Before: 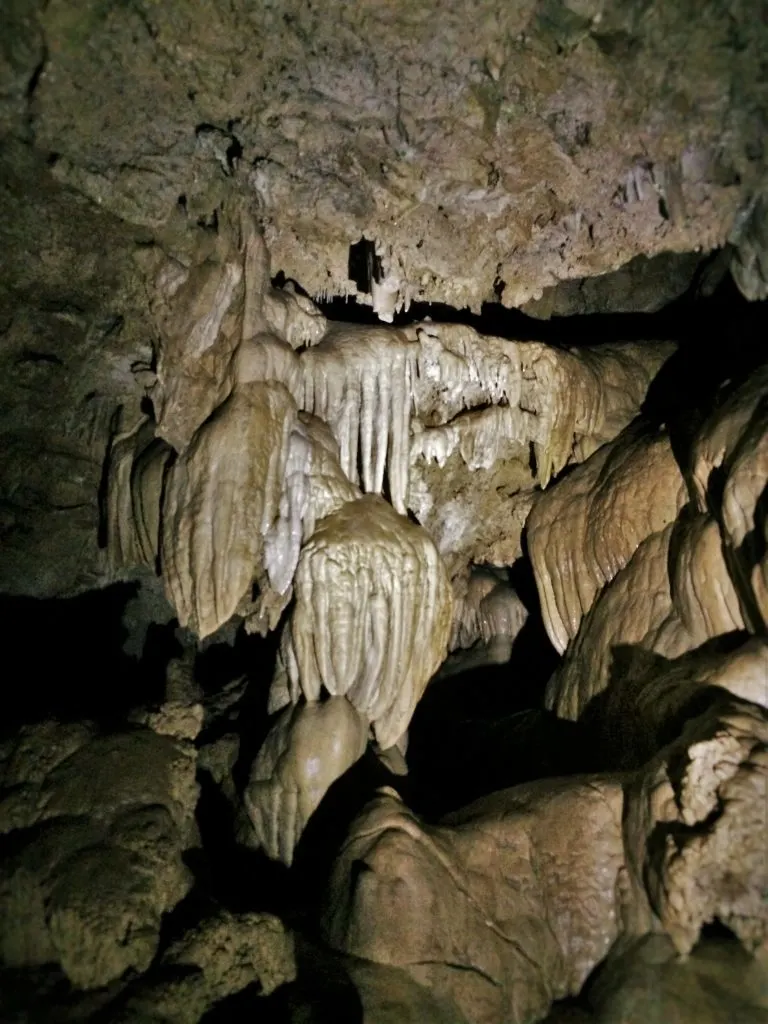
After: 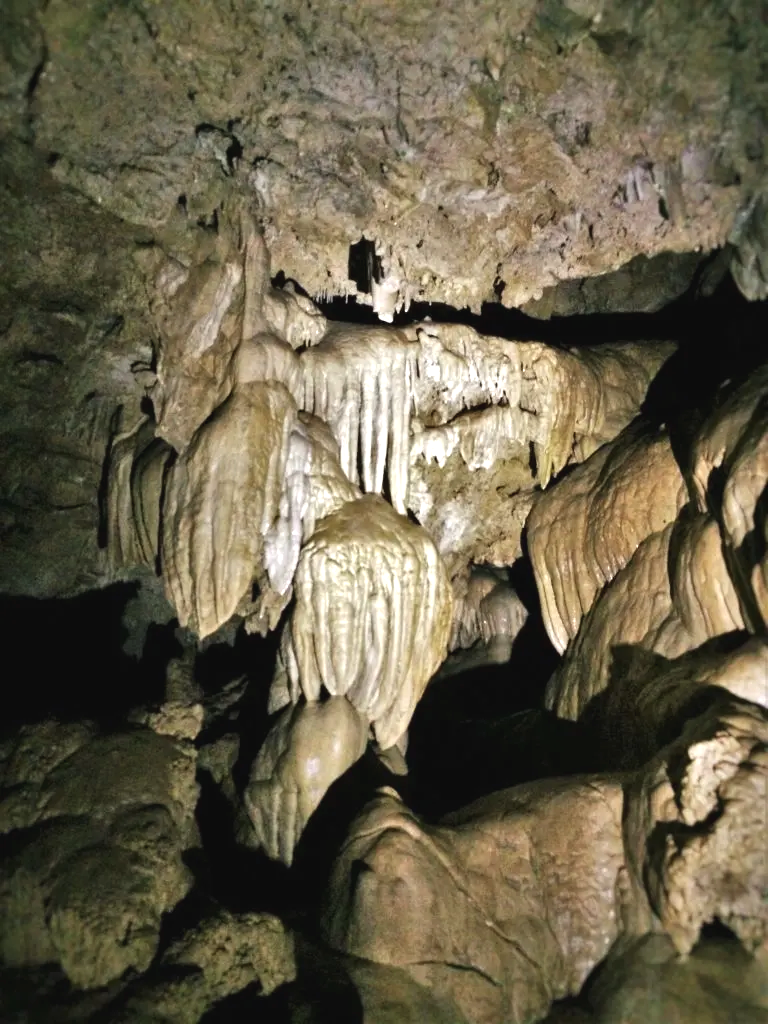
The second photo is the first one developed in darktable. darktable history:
exposure: black level correction -0.002, exposure 0.705 EV, compensate highlight preservation false
